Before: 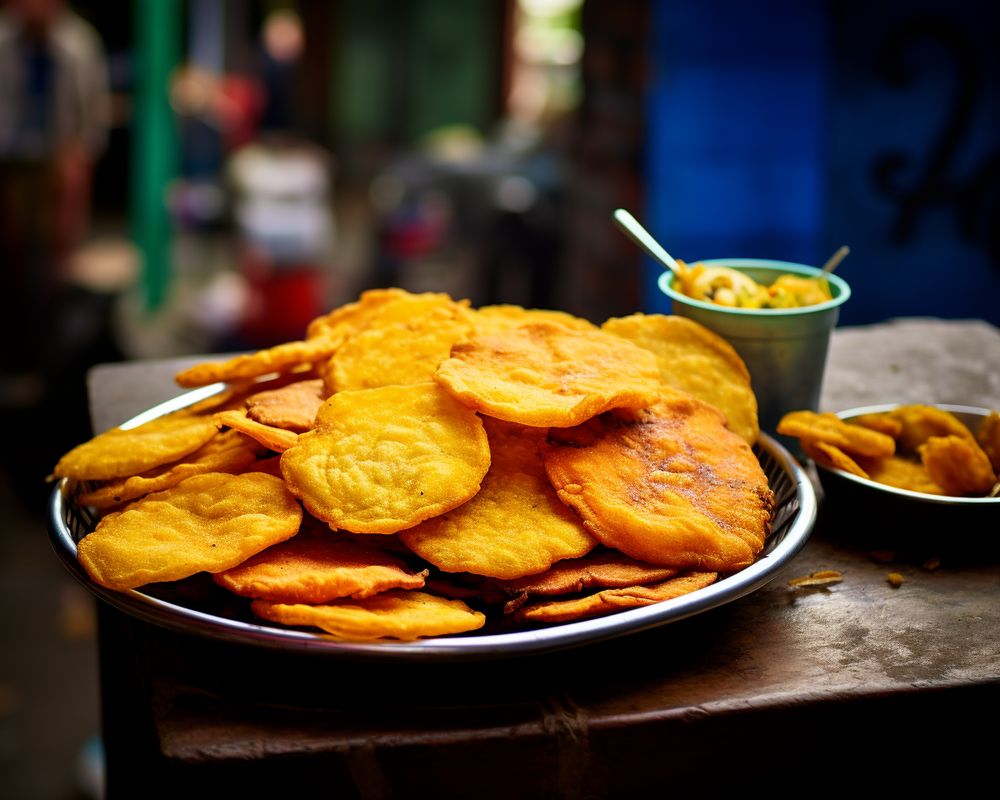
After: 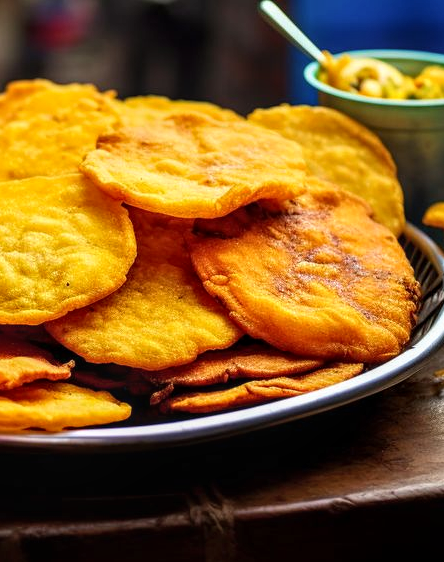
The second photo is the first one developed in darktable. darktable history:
crop: left 35.432%, top 26.233%, right 20.145%, bottom 3.432%
local contrast: highlights 55%, shadows 52%, detail 130%, midtone range 0.452
exposure: exposure 0.127 EV, compensate highlight preservation false
